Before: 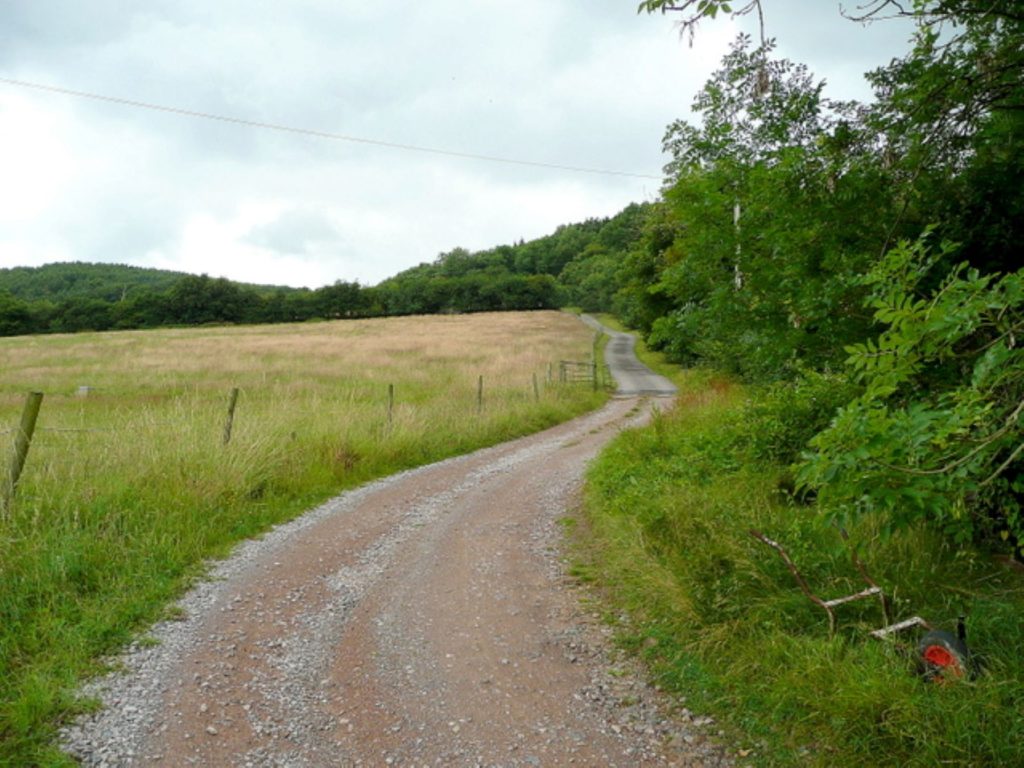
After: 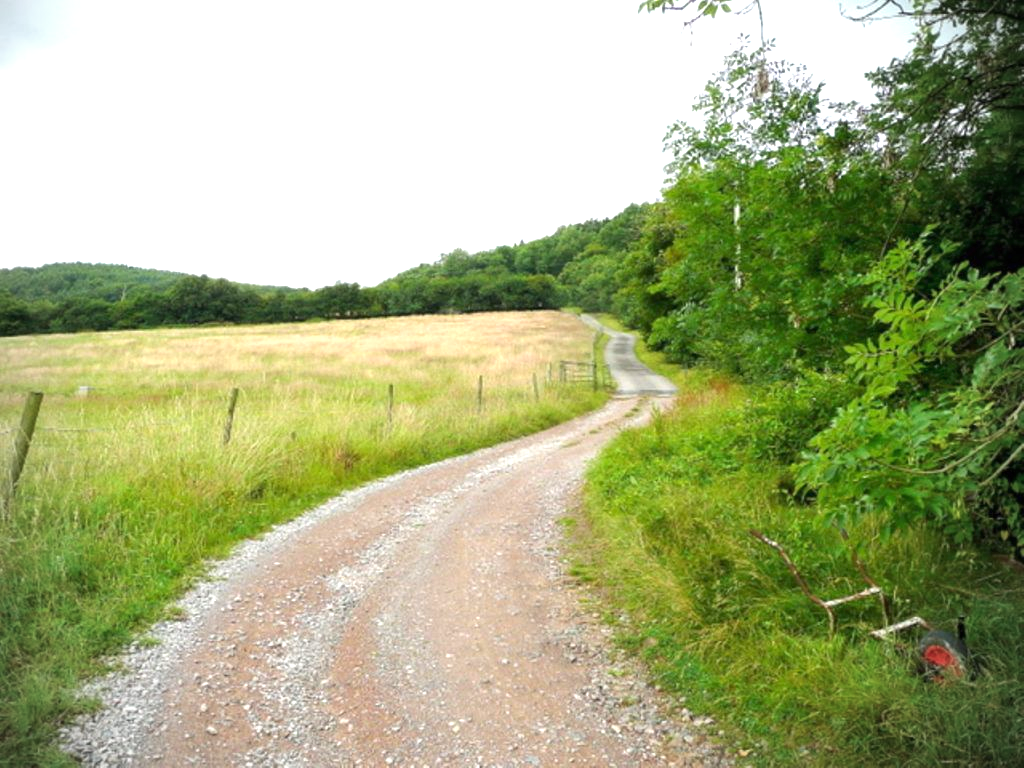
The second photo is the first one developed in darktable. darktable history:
vignetting: unbound false
rotate and perspective: crop left 0, crop top 0
exposure: black level correction 0, exposure 1.1 EV, compensate highlight preservation false
